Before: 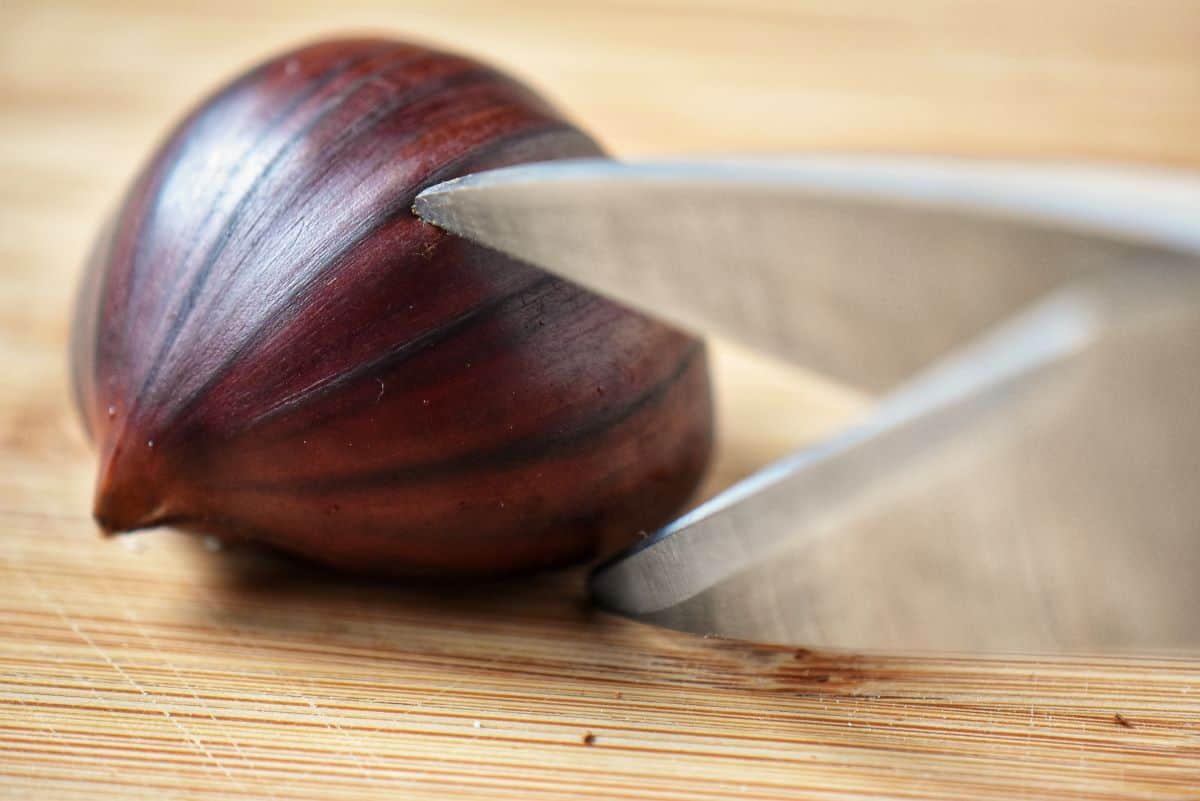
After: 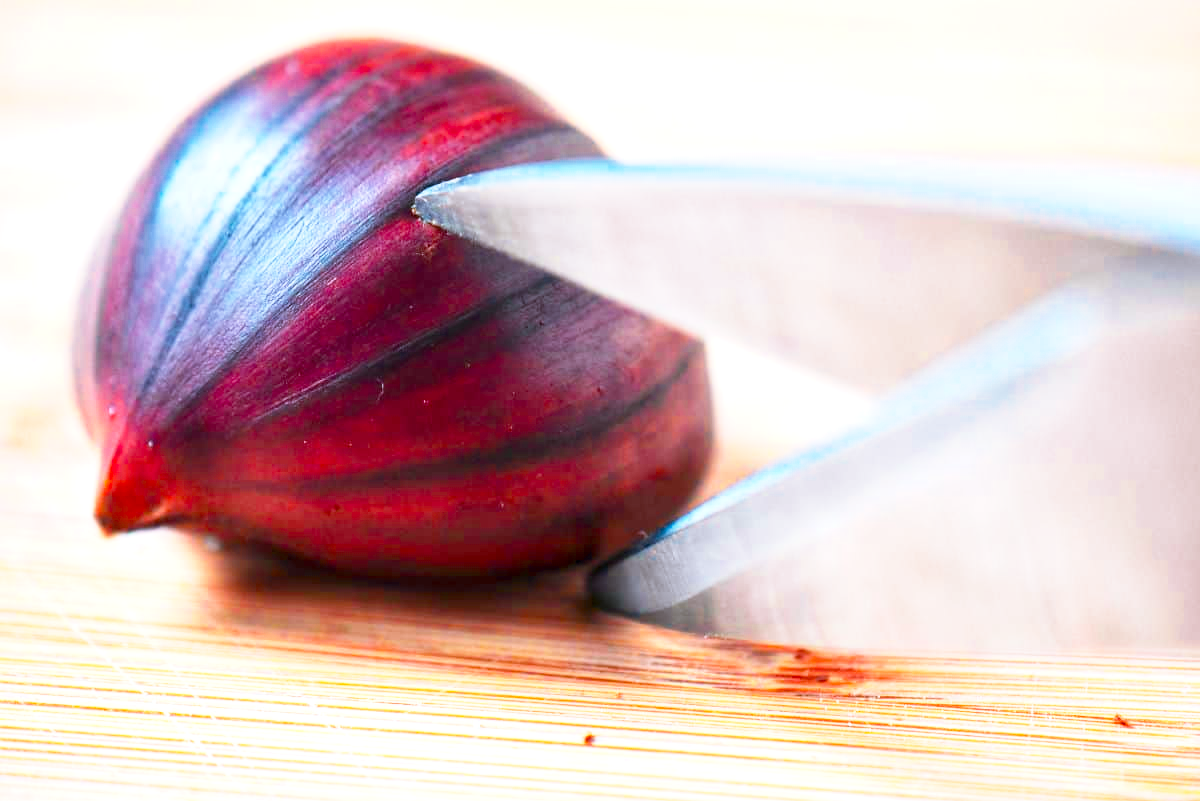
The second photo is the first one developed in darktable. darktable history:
color calibration: output R [1.422, -0.35, -0.252, 0], output G [-0.238, 1.259, -0.084, 0], output B [-0.081, -0.196, 1.58, 0], output brightness [0.49, 0.671, -0.57, 0], illuminant same as pipeline (D50), adaptation none (bypass), saturation algorithm version 1 (2020)
base curve: curves: ch0 [(0, 0) (0.579, 0.807) (1, 1)], preserve colors none
